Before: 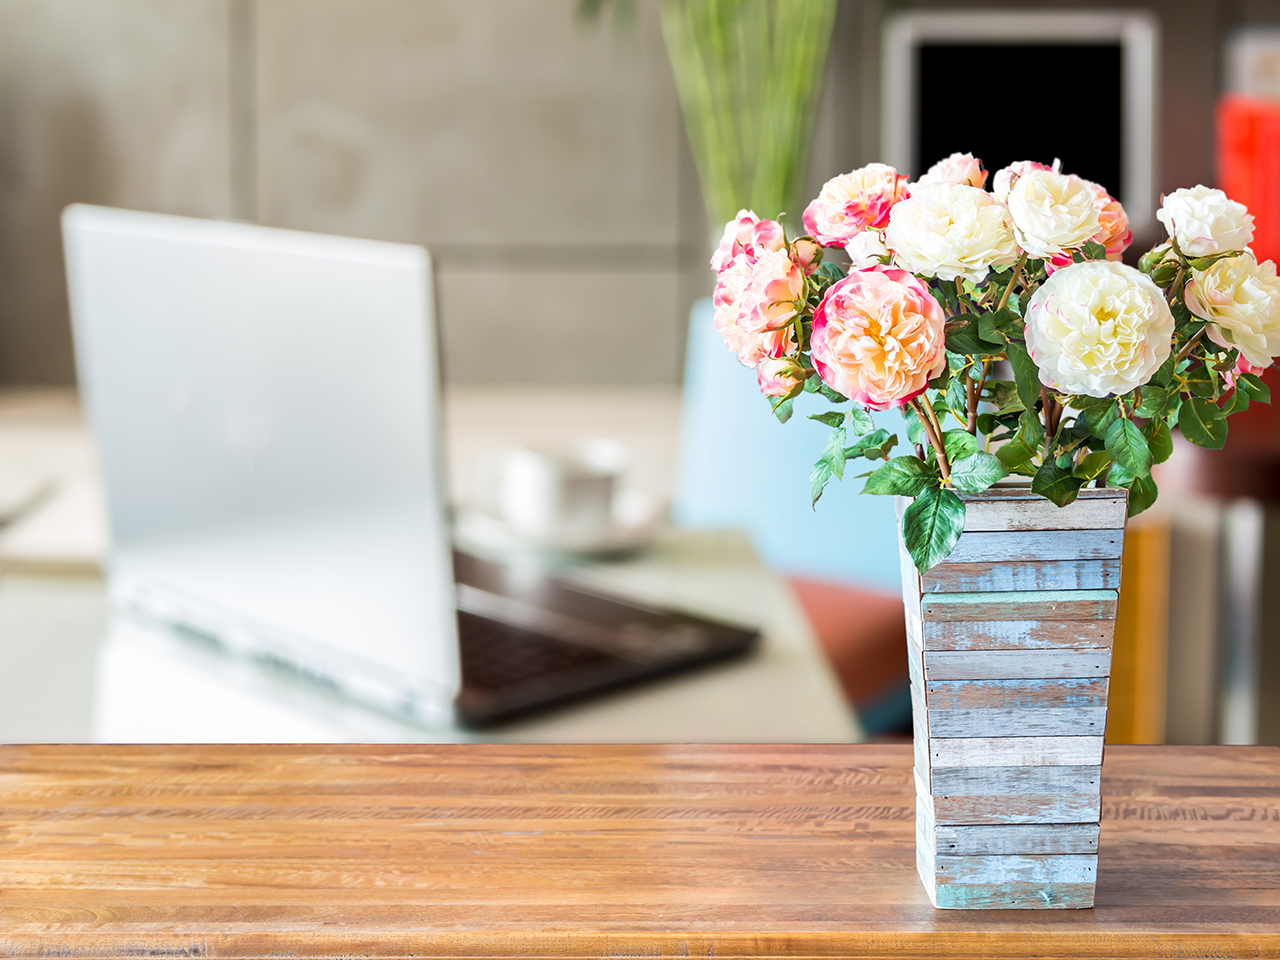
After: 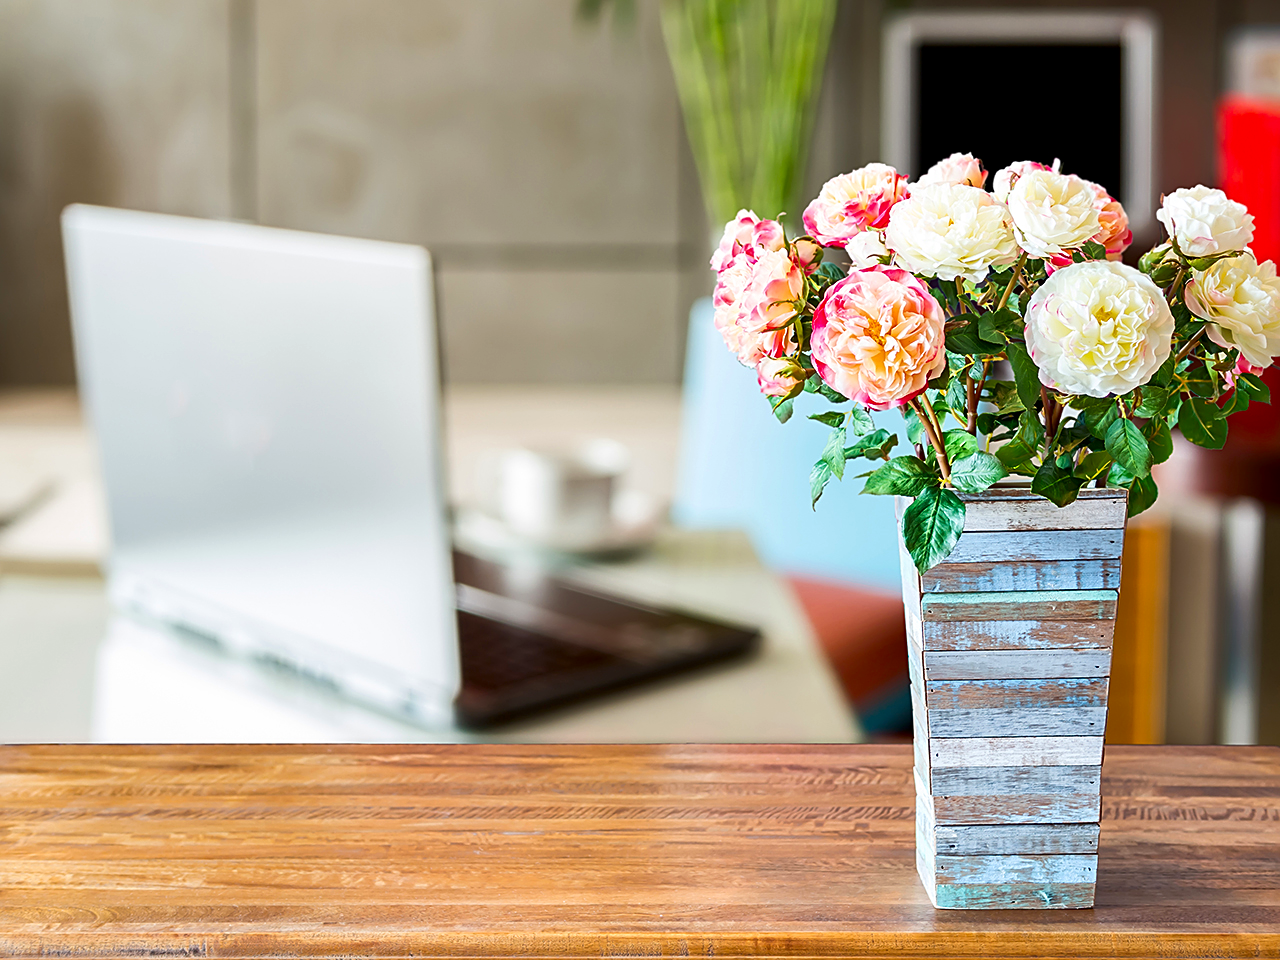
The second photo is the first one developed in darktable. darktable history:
sharpen: on, module defaults
contrast brightness saturation: contrast 0.12, brightness -0.12, saturation 0.2
rgb curve: curves: ch0 [(0, 0) (0.053, 0.068) (0.122, 0.128) (1, 1)]
